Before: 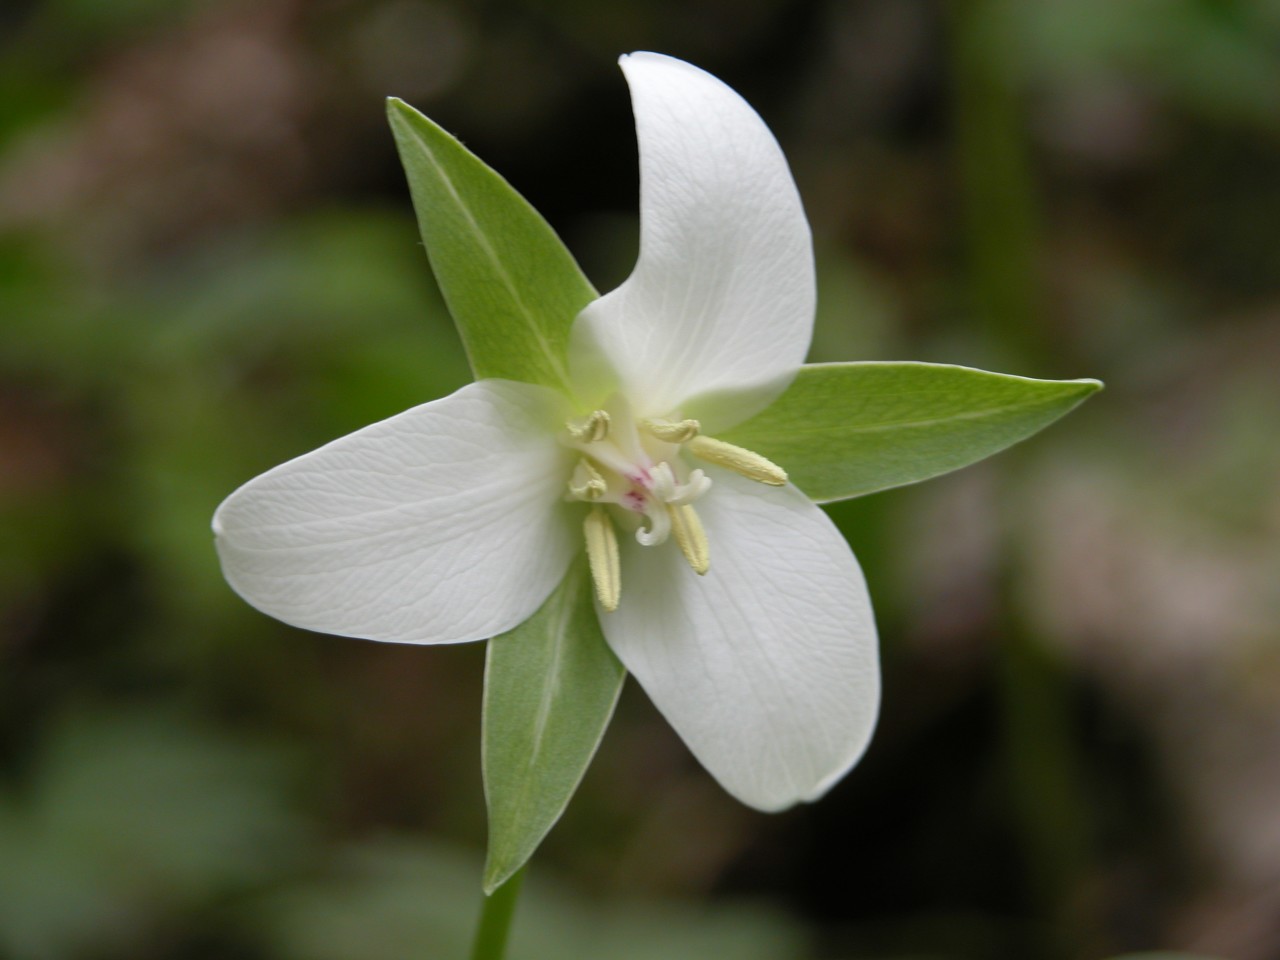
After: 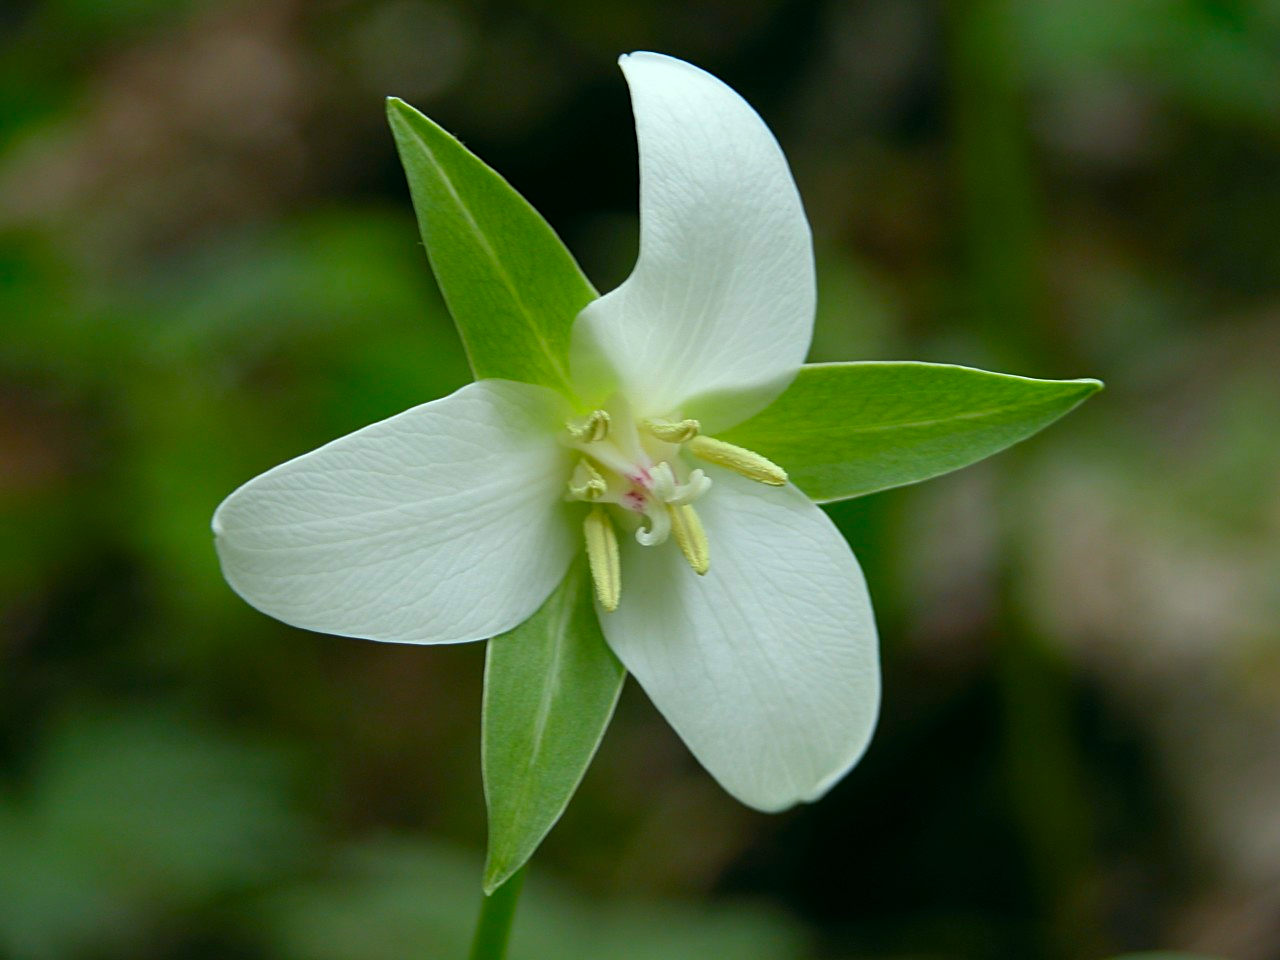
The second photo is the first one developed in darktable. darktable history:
color correction: highlights a* -7.33, highlights b* 1.33, shadows a* -3.77, saturation 1.4
sharpen: on, module defaults
